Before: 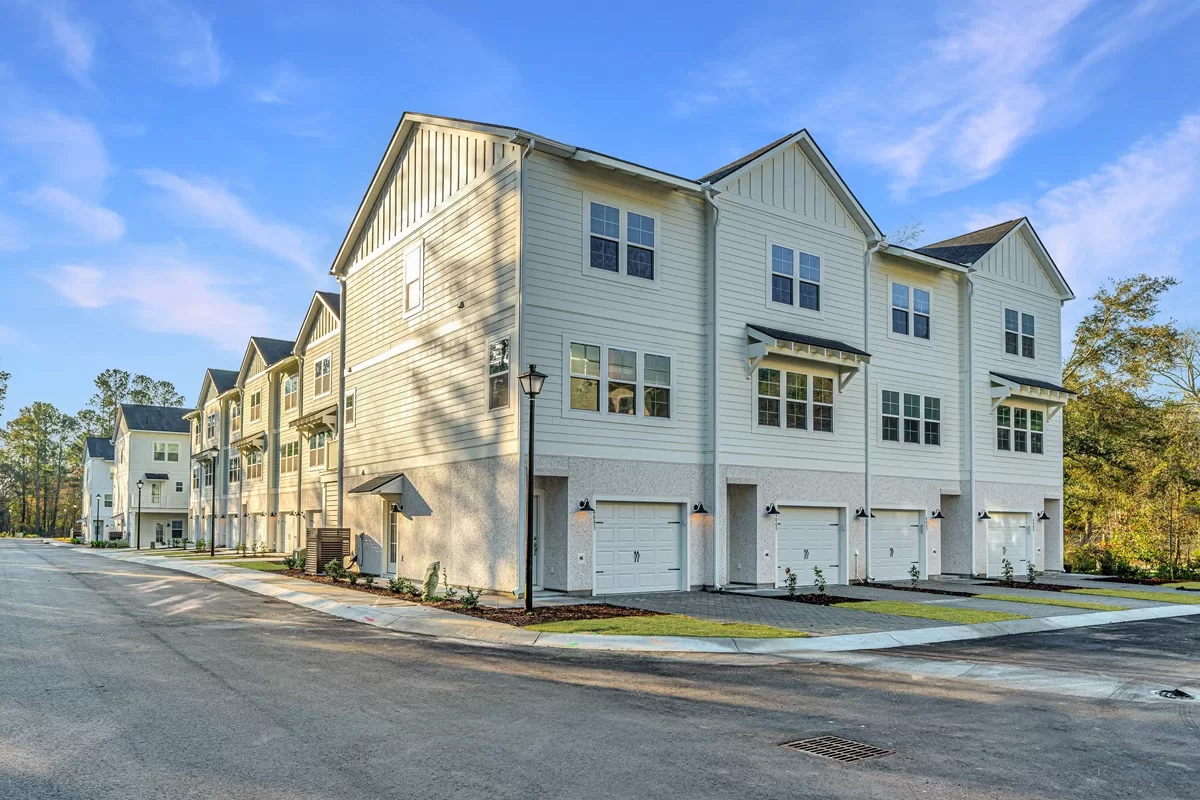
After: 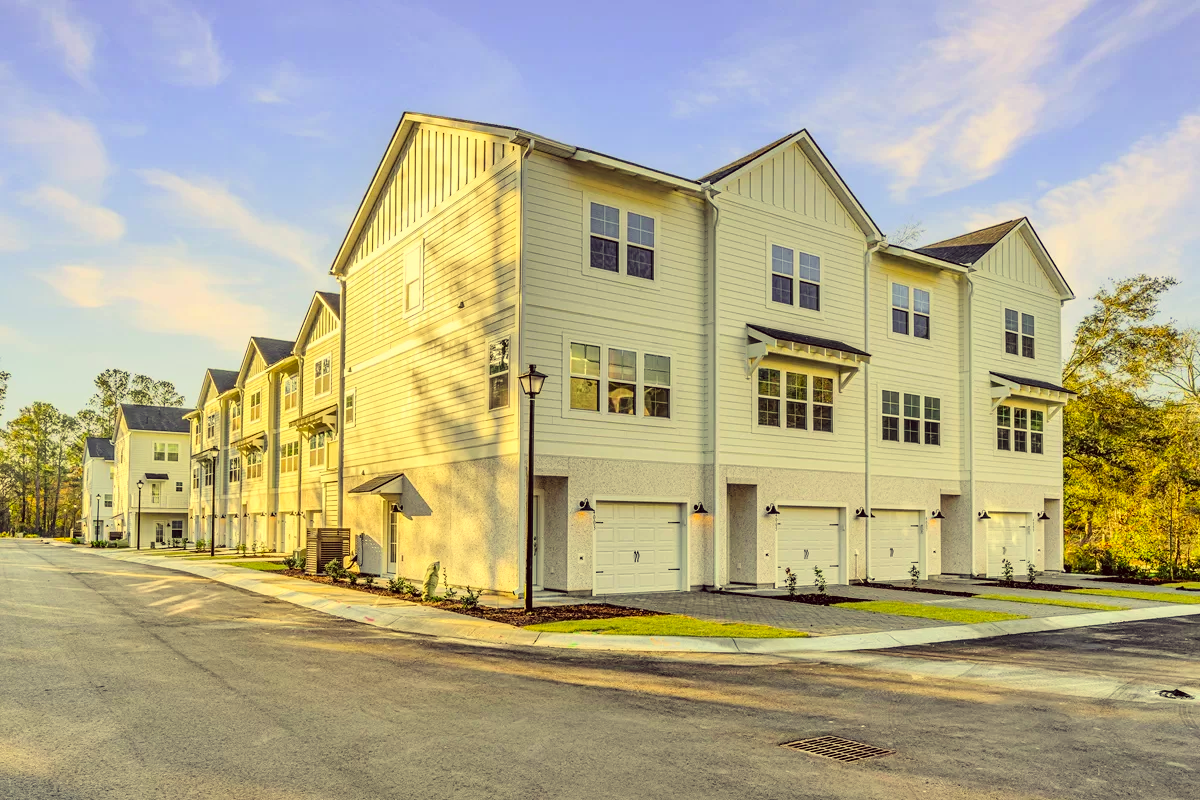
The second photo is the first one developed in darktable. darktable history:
color correction: highlights a* -0.482, highlights b* 40, shadows a* 9.8, shadows b* -0.161
tone curve: curves: ch0 [(0, 0) (0.004, 0.001) (0.133, 0.112) (0.325, 0.362) (0.832, 0.893) (1, 1)], color space Lab, linked channels, preserve colors none
